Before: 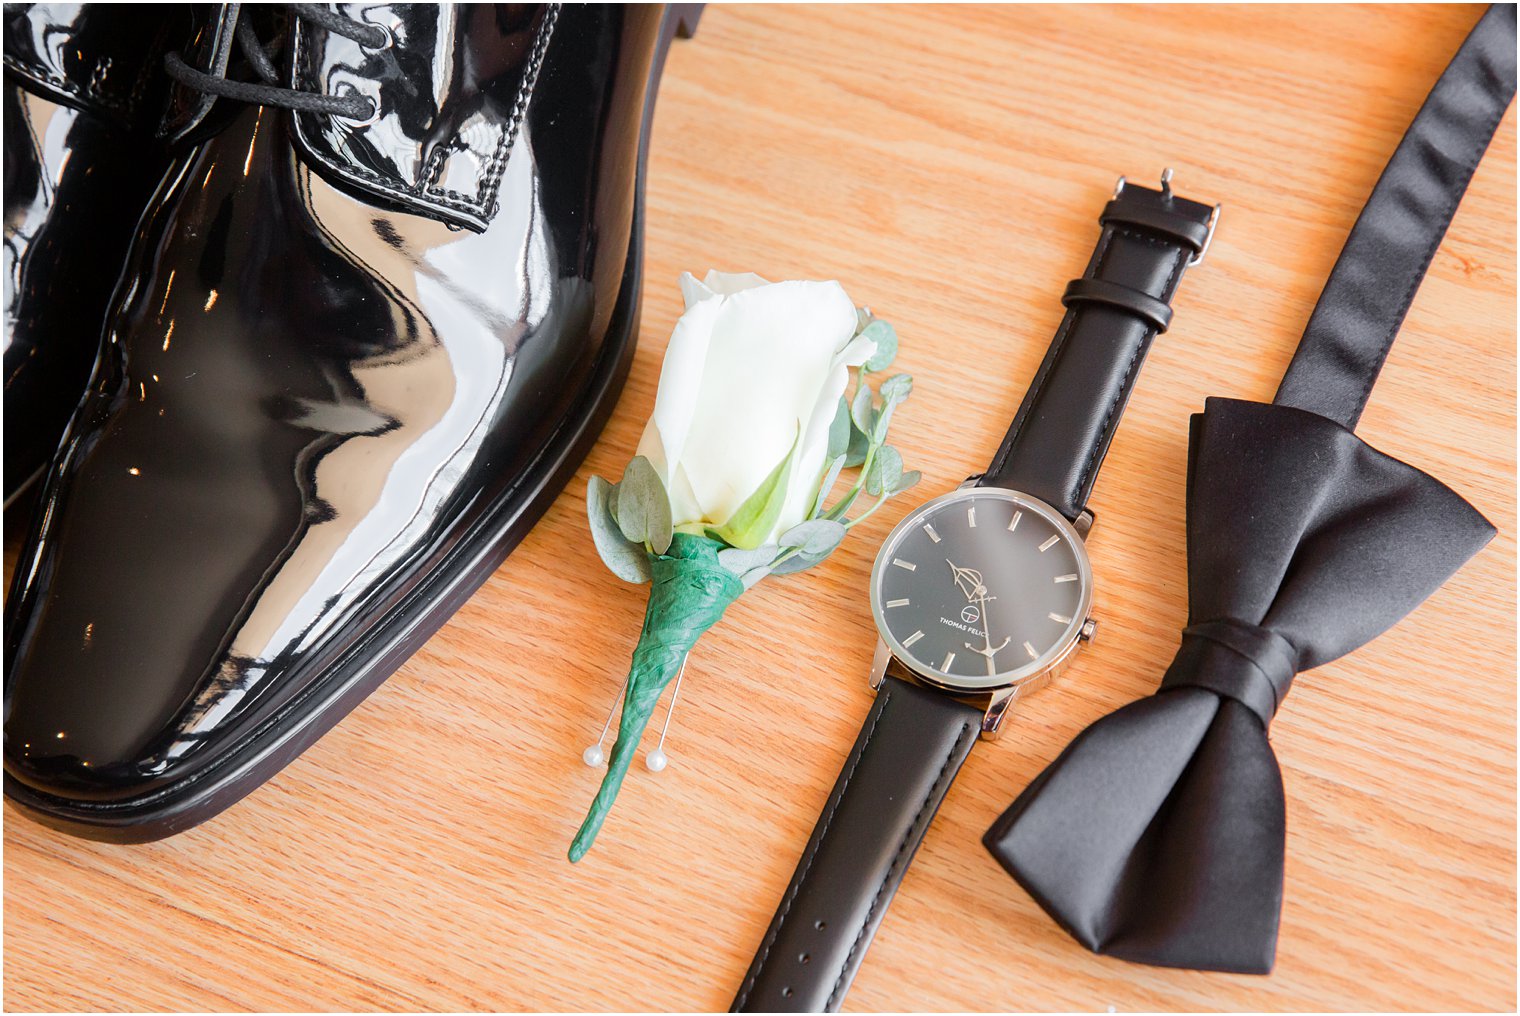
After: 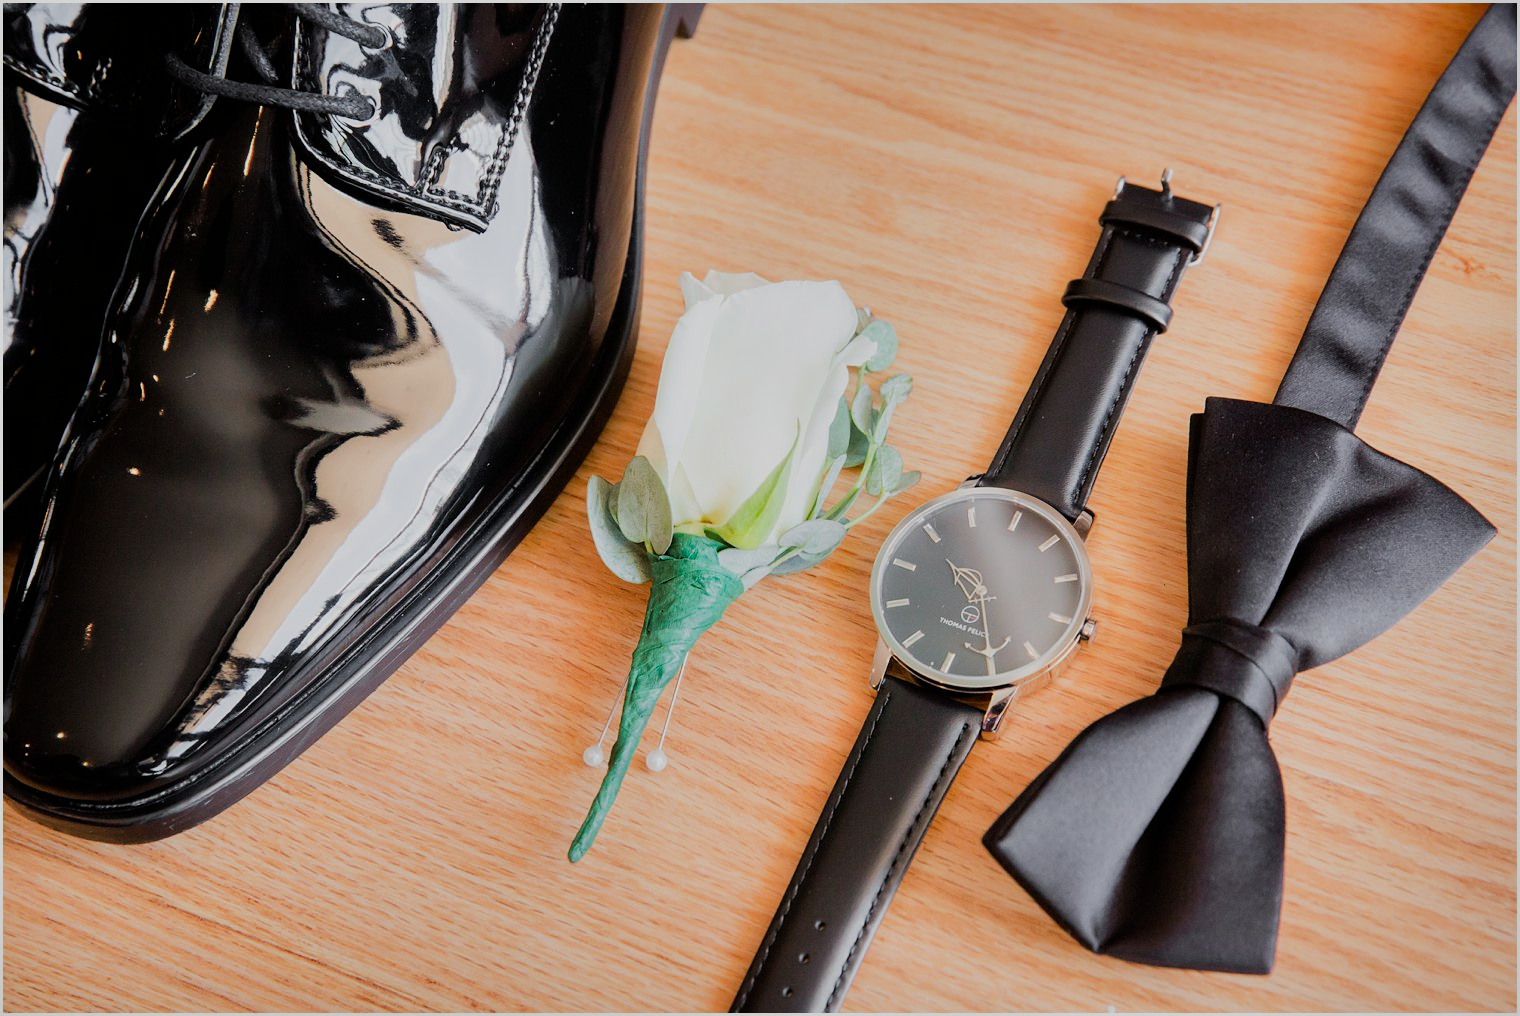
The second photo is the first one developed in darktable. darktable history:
shadows and highlights: shadows 22.7, highlights -48.71, soften with gaussian
filmic rgb: black relative exposure -7.65 EV, white relative exposure 4.56 EV, hardness 3.61, contrast 1.05
